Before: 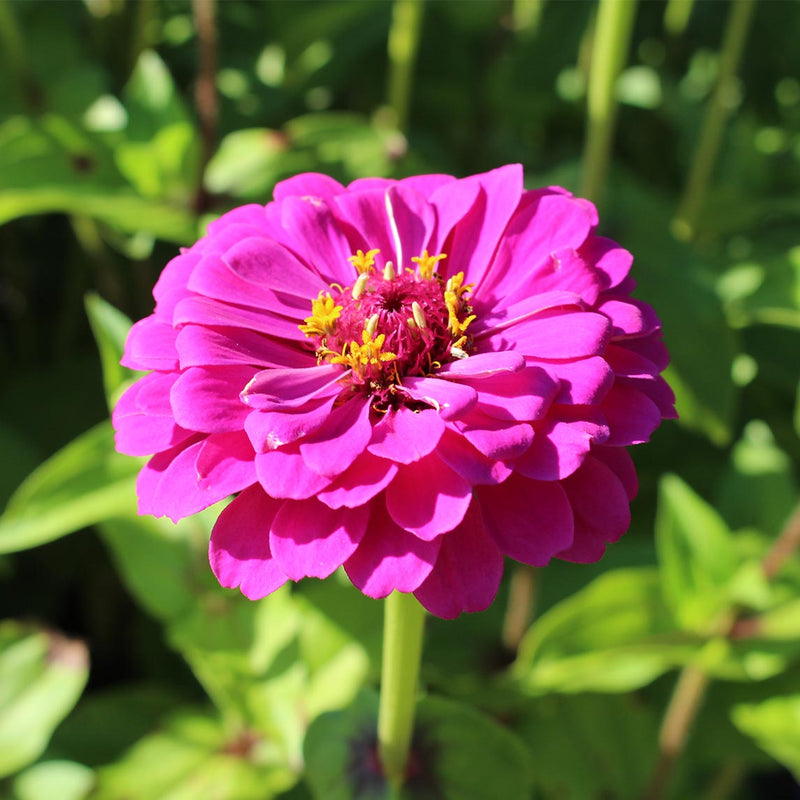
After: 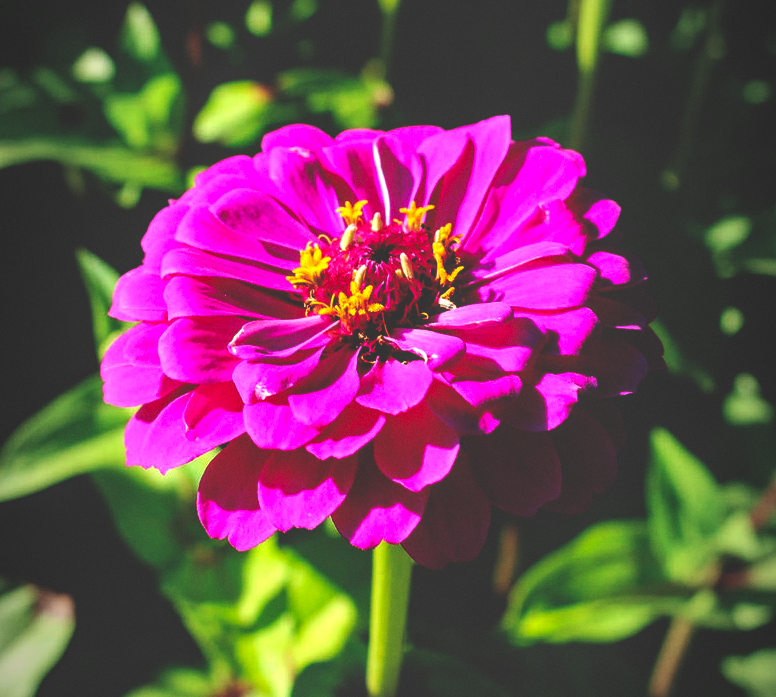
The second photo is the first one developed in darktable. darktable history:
base curve: curves: ch0 [(0, 0.036) (0.083, 0.04) (0.804, 1)], preserve colors none
exposure: black level correction -0.025, exposure -0.117 EV, compensate highlight preservation false
crop: left 1.507%, top 6.147%, right 1.379%, bottom 6.637%
local contrast: on, module defaults
vignetting: fall-off start 97%, fall-off radius 100%, width/height ratio 0.609, unbound false
grain: coarseness 14.57 ISO, strength 8.8%
